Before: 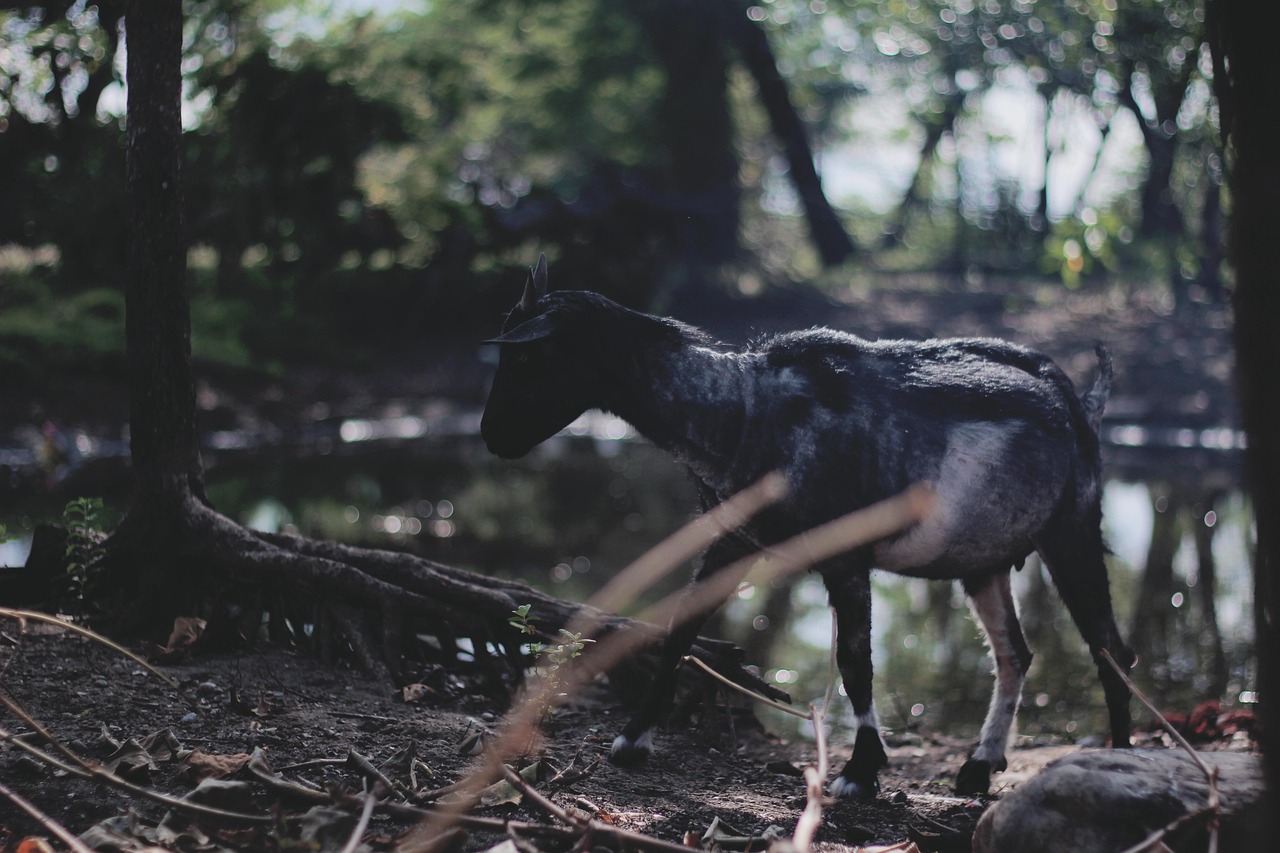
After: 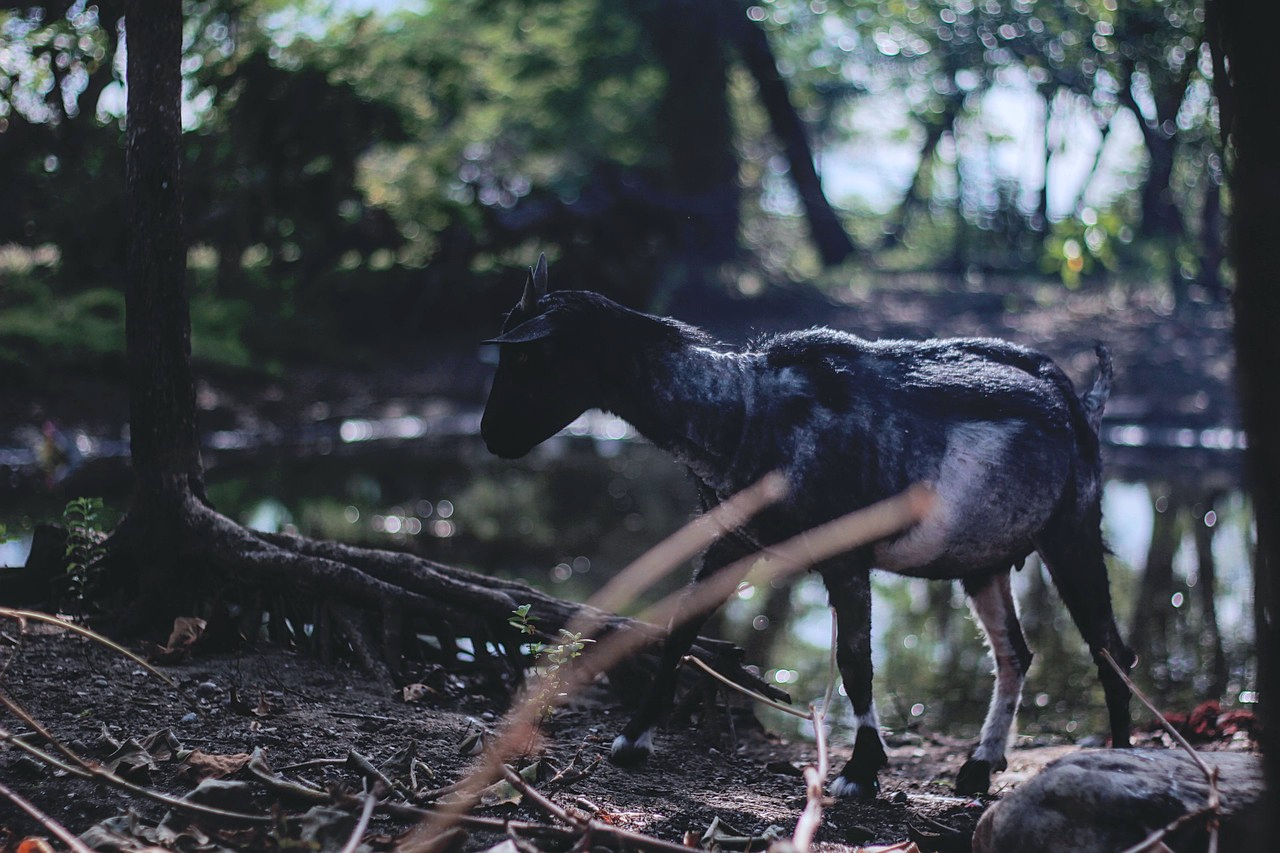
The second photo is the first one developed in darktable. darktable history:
sharpen: amount 0.2
local contrast: detail 130%
white balance: red 0.974, blue 1.044
color balance rgb: perceptual saturation grading › global saturation 25%, global vibrance 20%
